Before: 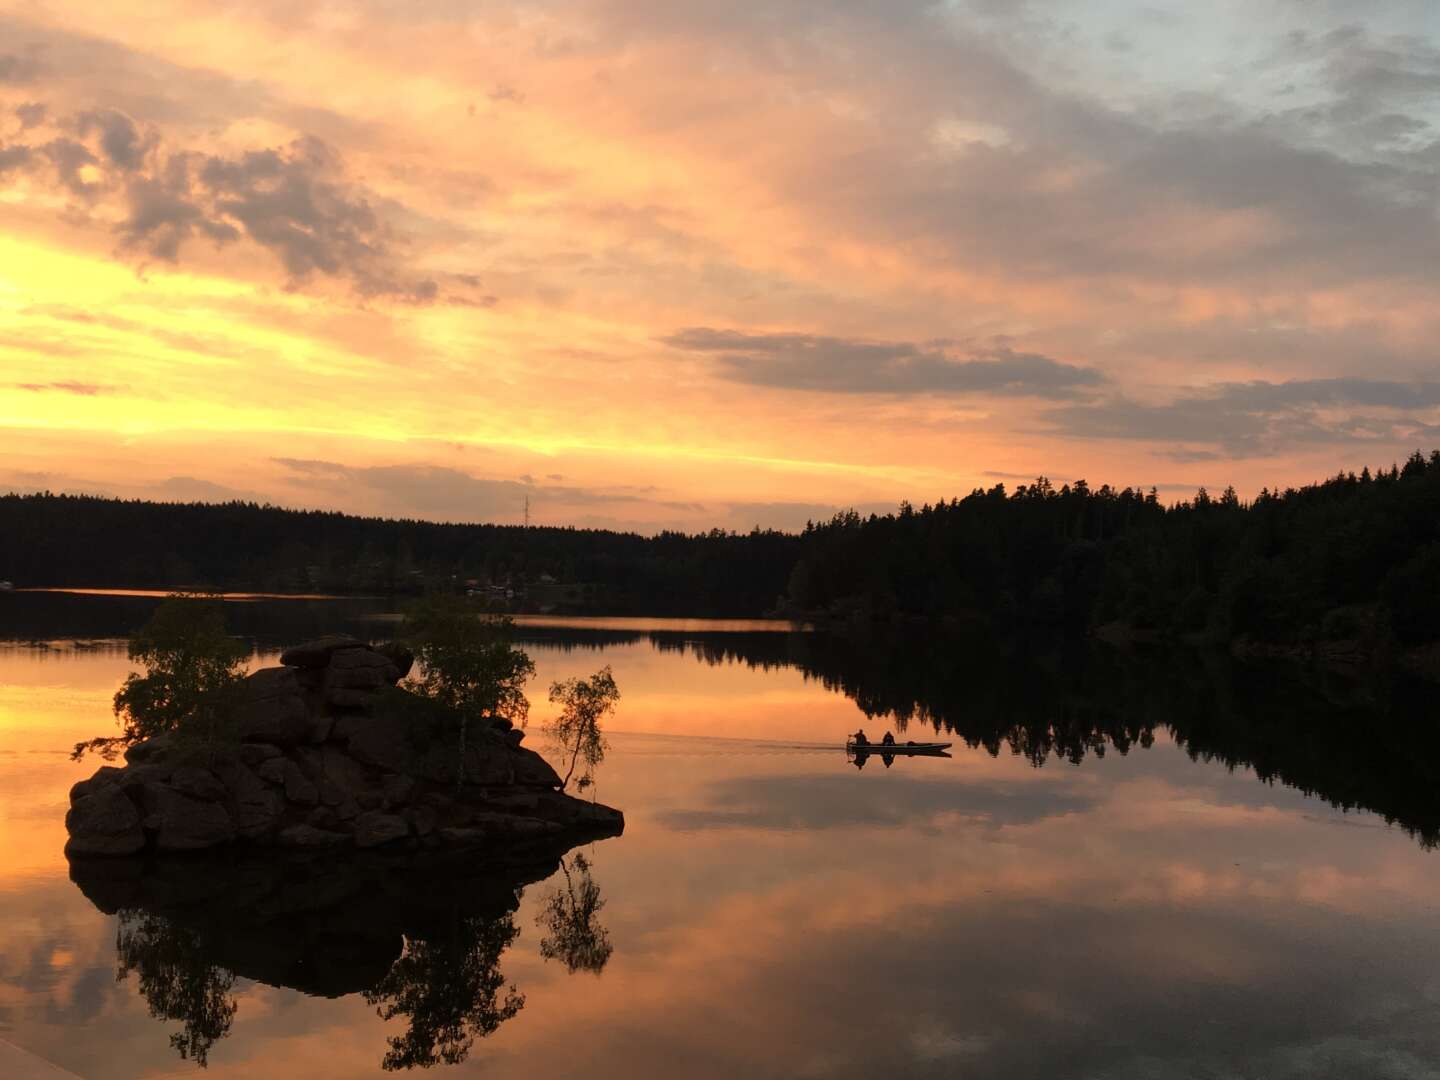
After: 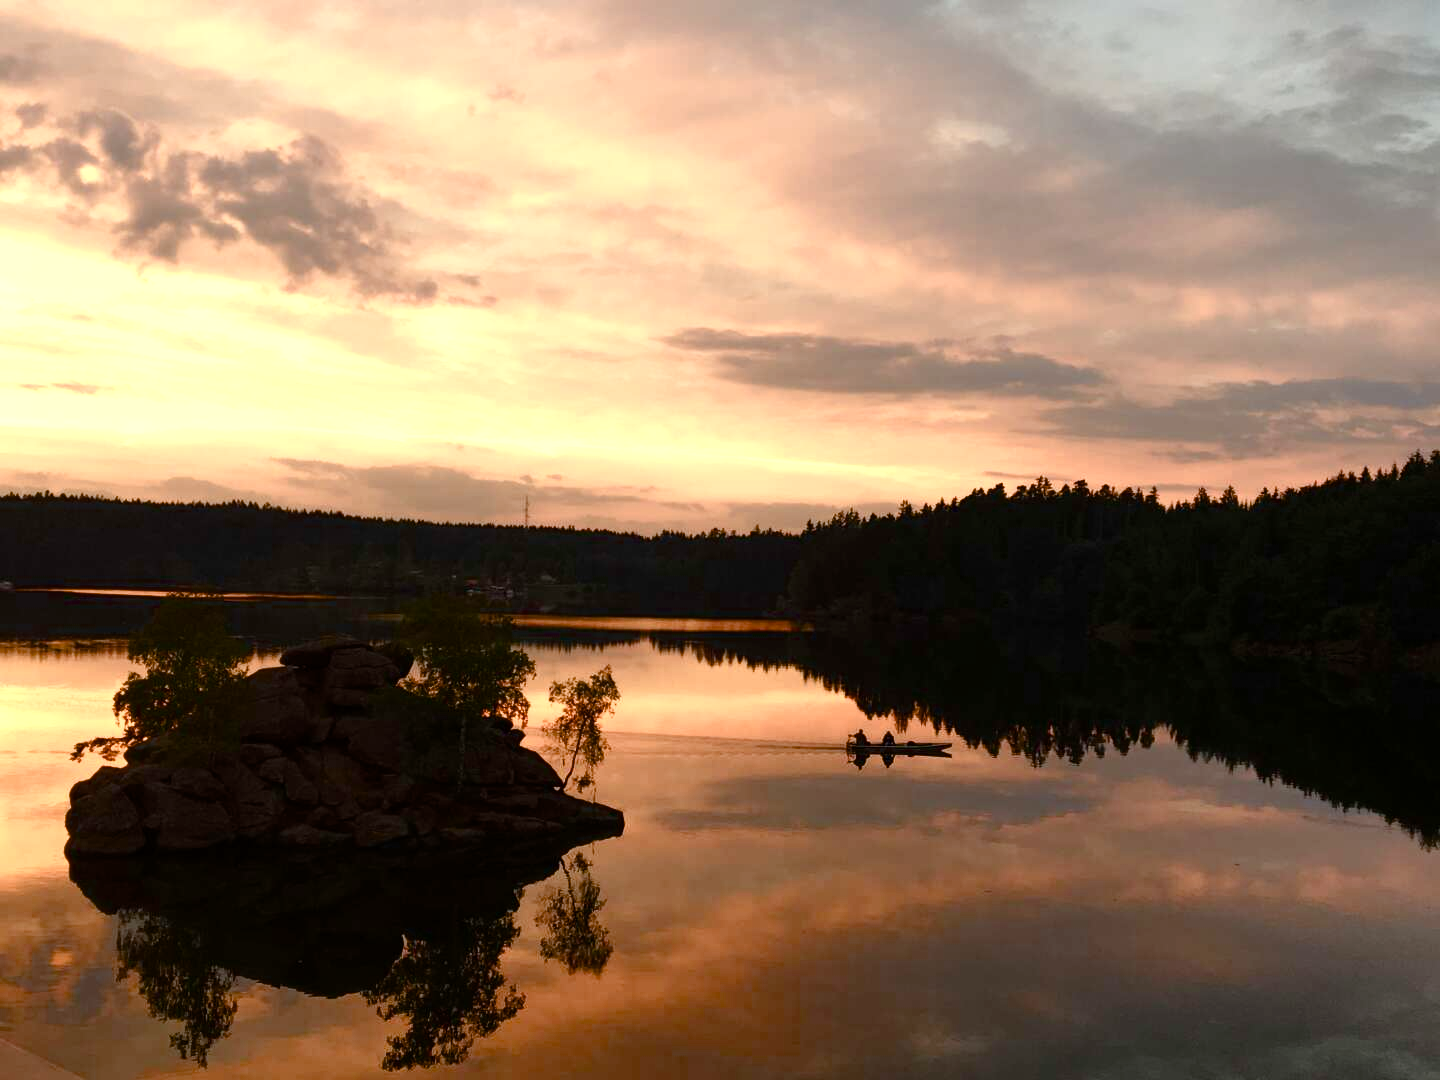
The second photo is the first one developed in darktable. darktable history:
color balance rgb: highlights gain › luminance 14.776%, perceptual saturation grading › global saturation 20%, perceptual saturation grading › highlights -50.514%, perceptual saturation grading › shadows 31.102%, global vibrance 16.218%, saturation formula JzAzBz (2021)
color calibration: illuminant same as pipeline (D50), adaptation XYZ, x 0.346, y 0.357, temperature 5006.27 K
